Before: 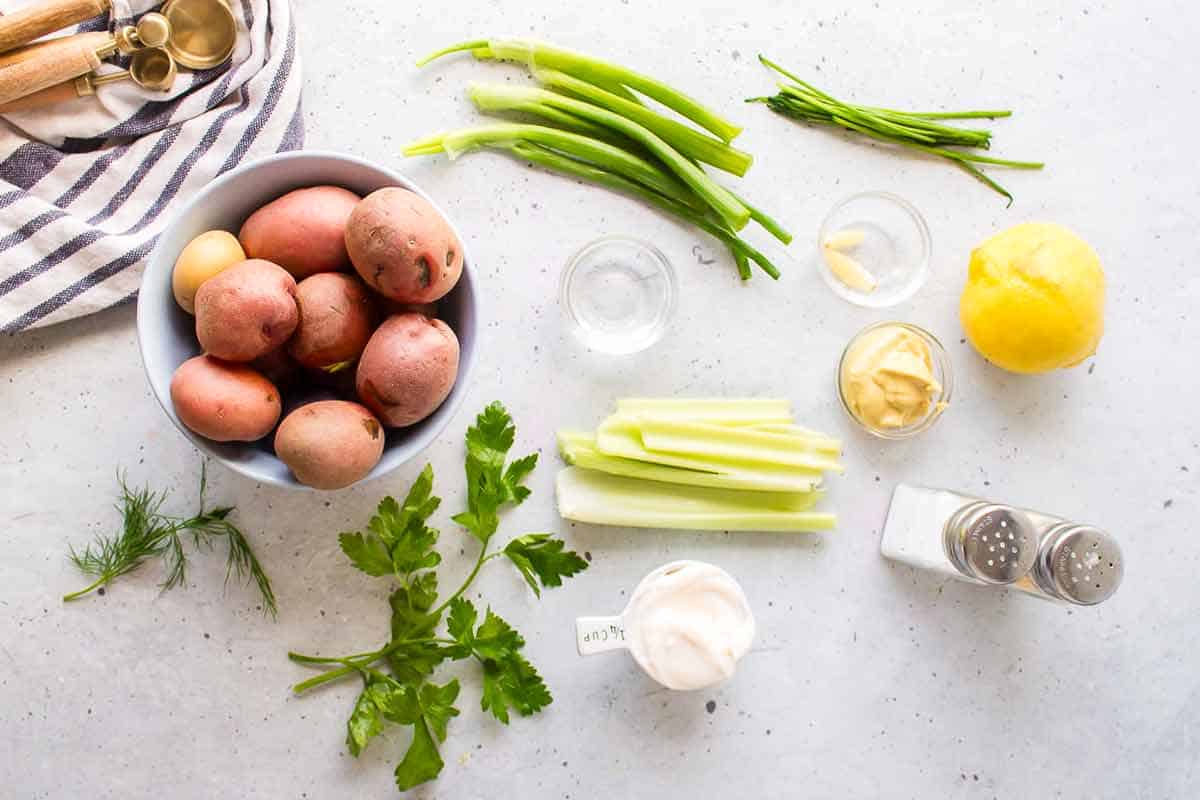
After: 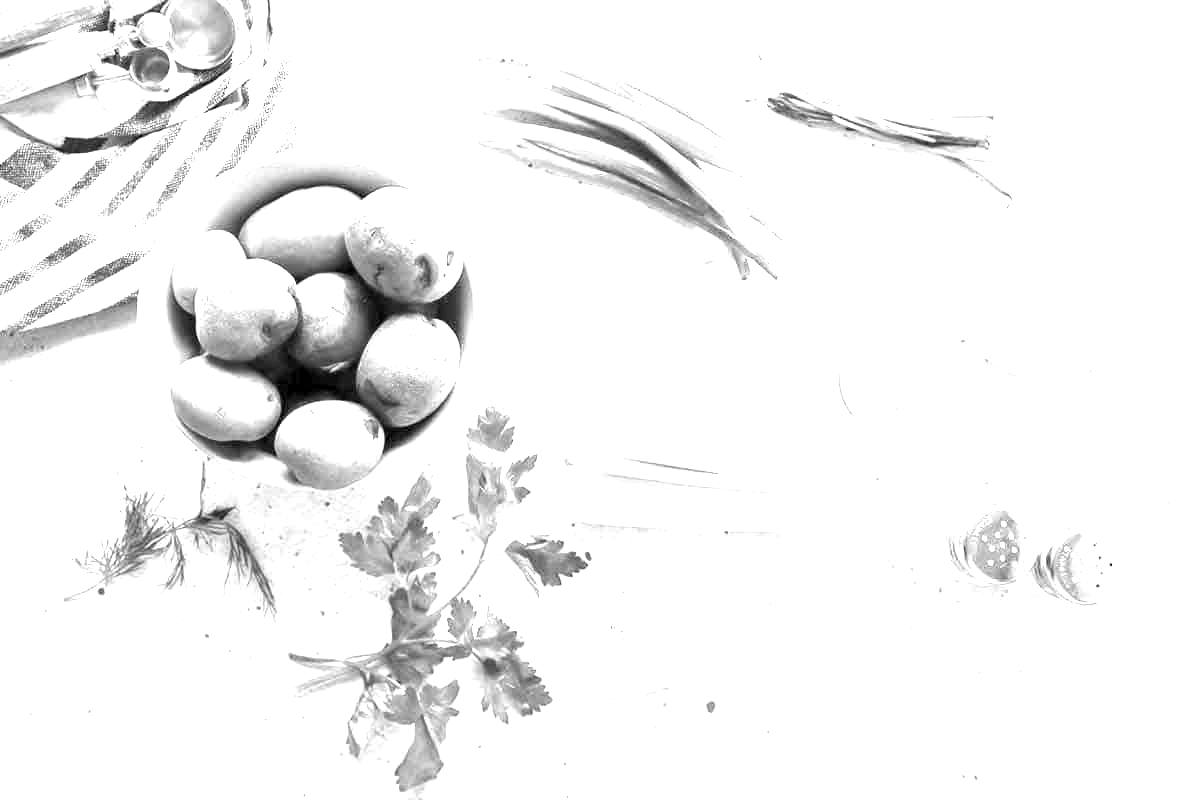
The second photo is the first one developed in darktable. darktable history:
exposure: black level correction 0.001, exposure 1.822 EV, compensate exposure bias true, compensate highlight preservation false
contrast brightness saturation: saturation -1
